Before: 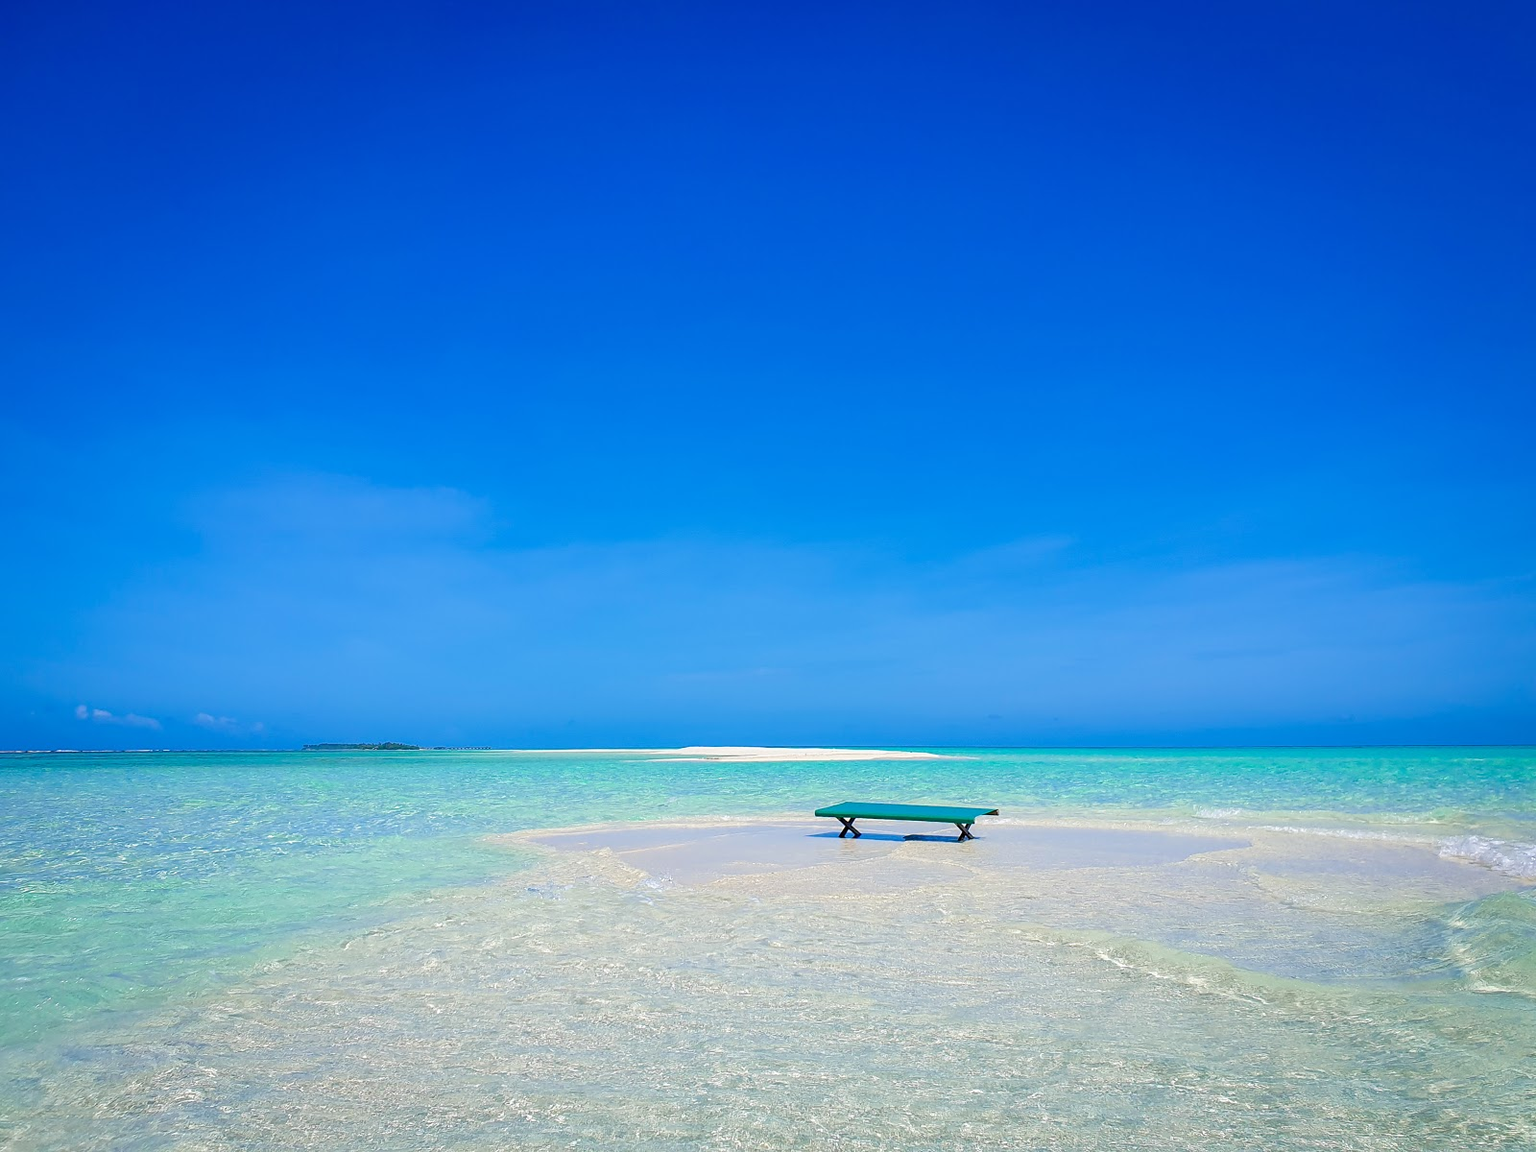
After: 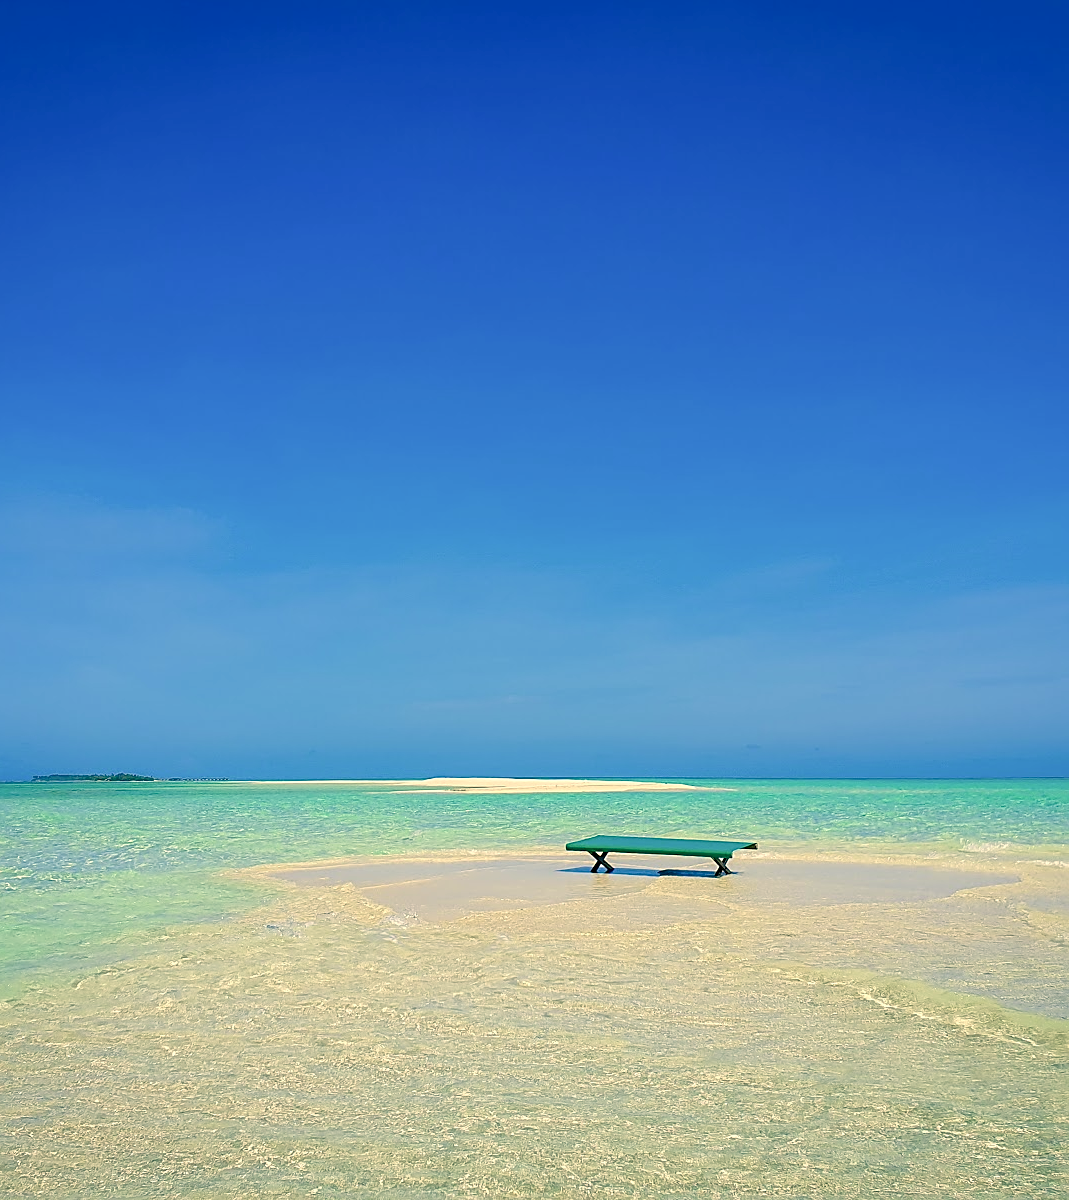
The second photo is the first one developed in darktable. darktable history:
crop and rotate: left 17.732%, right 15.423%
sharpen: on, module defaults
color correction: highlights a* 5.3, highlights b* 24.26, shadows a* -15.58, shadows b* 4.02
